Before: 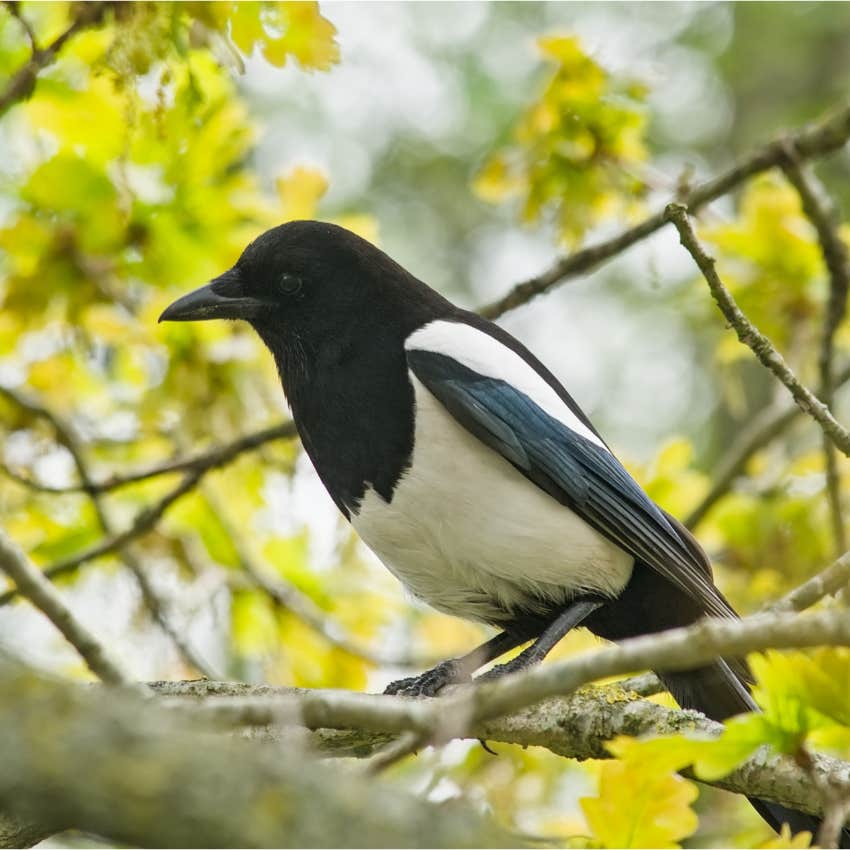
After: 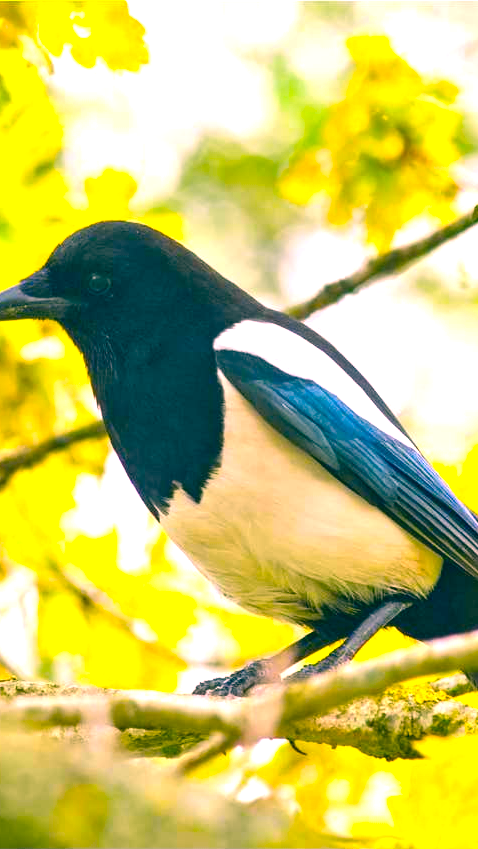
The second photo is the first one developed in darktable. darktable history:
color correction: highlights a* 17.03, highlights b* 0.205, shadows a* -15.38, shadows b* -14.56, saturation 1.5
crop and rotate: left 22.516%, right 21.234%
color balance rgb: linear chroma grading › global chroma 15%, perceptual saturation grading › global saturation 30%
exposure: black level correction 0, exposure 0.95 EV, compensate exposure bias true, compensate highlight preservation false
